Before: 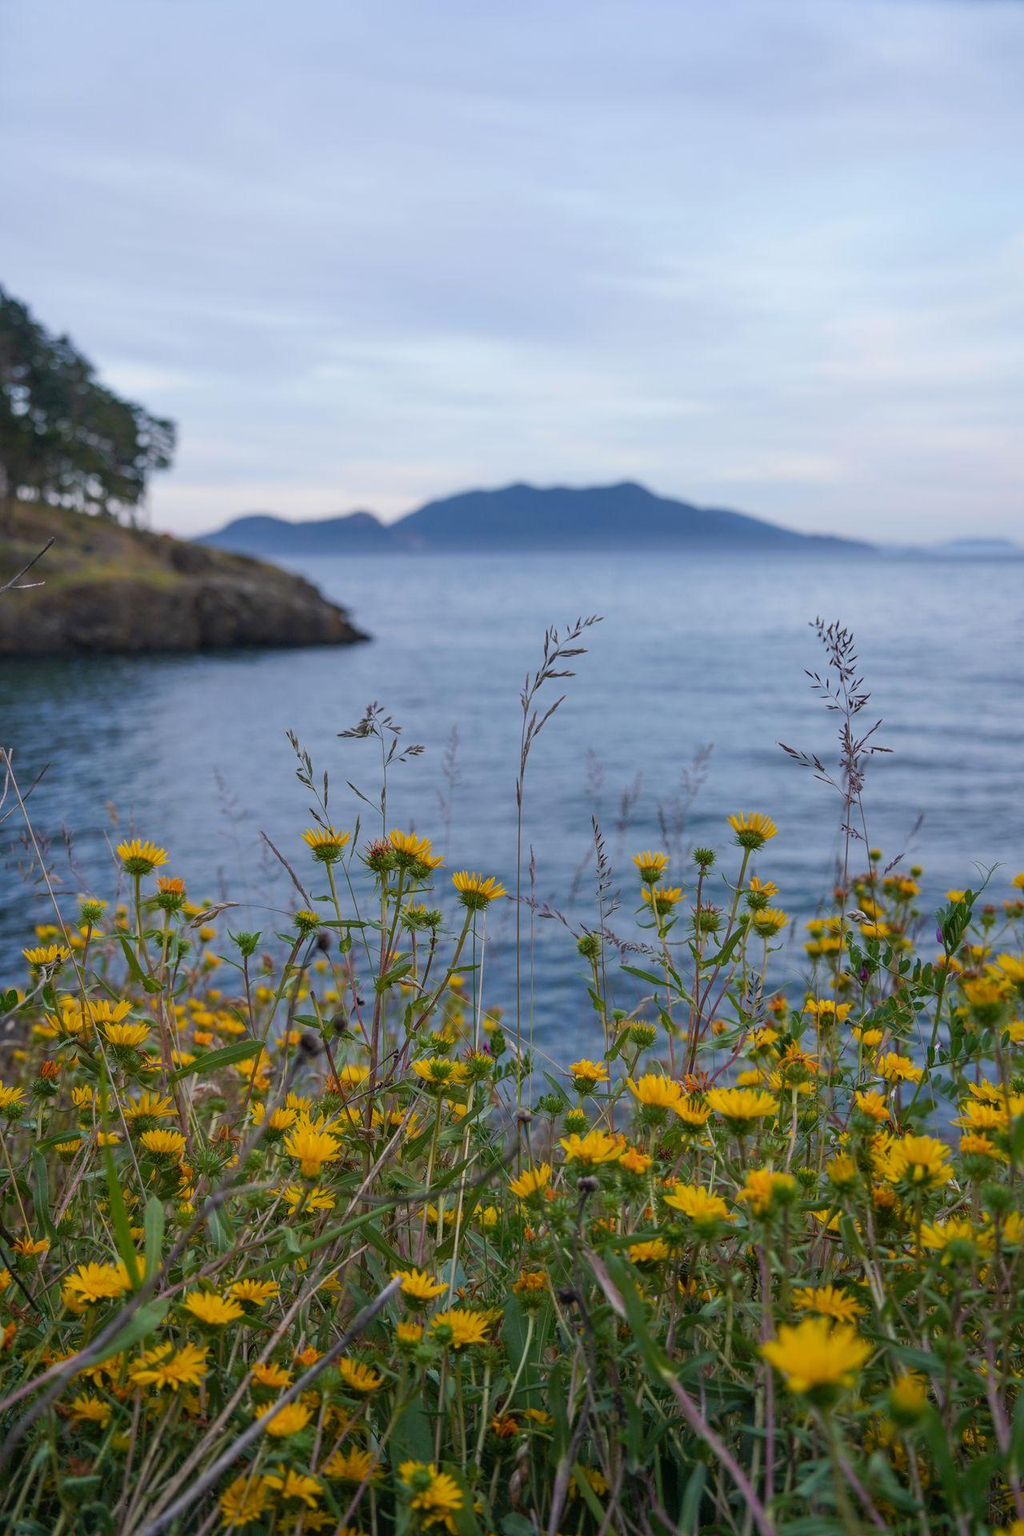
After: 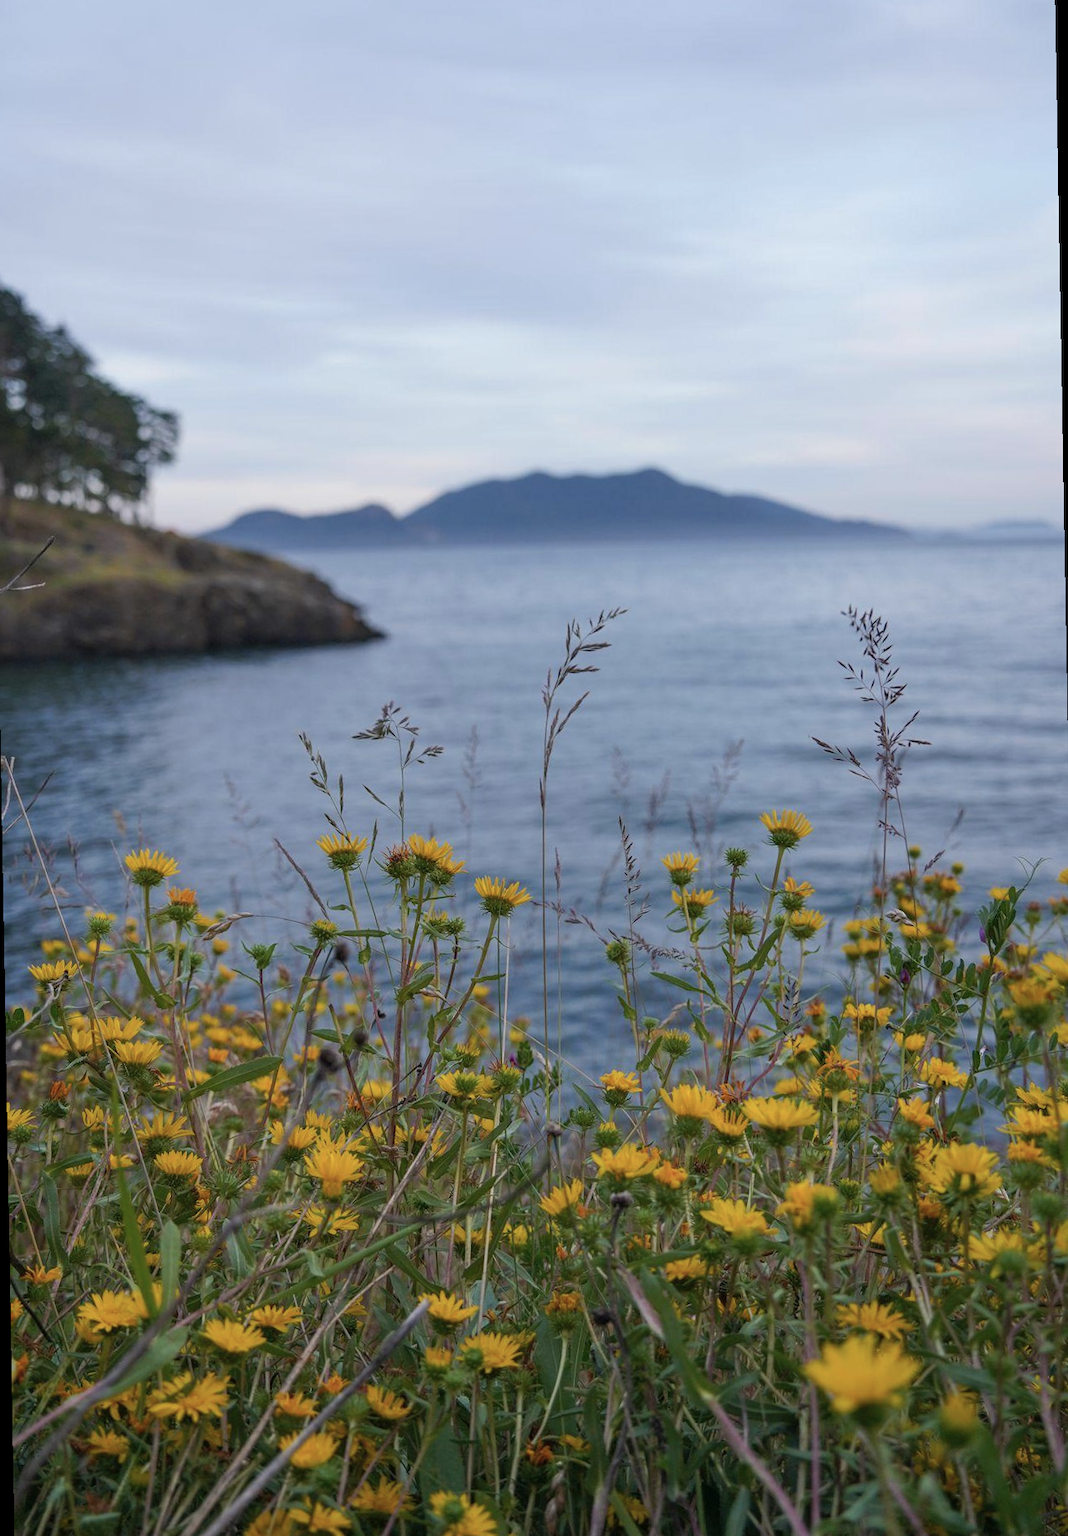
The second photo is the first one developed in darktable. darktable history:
rotate and perspective: rotation -1°, crop left 0.011, crop right 0.989, crop top 0.025, crop bottom 0.975
contrast brightness saturation: saturation -0.17
